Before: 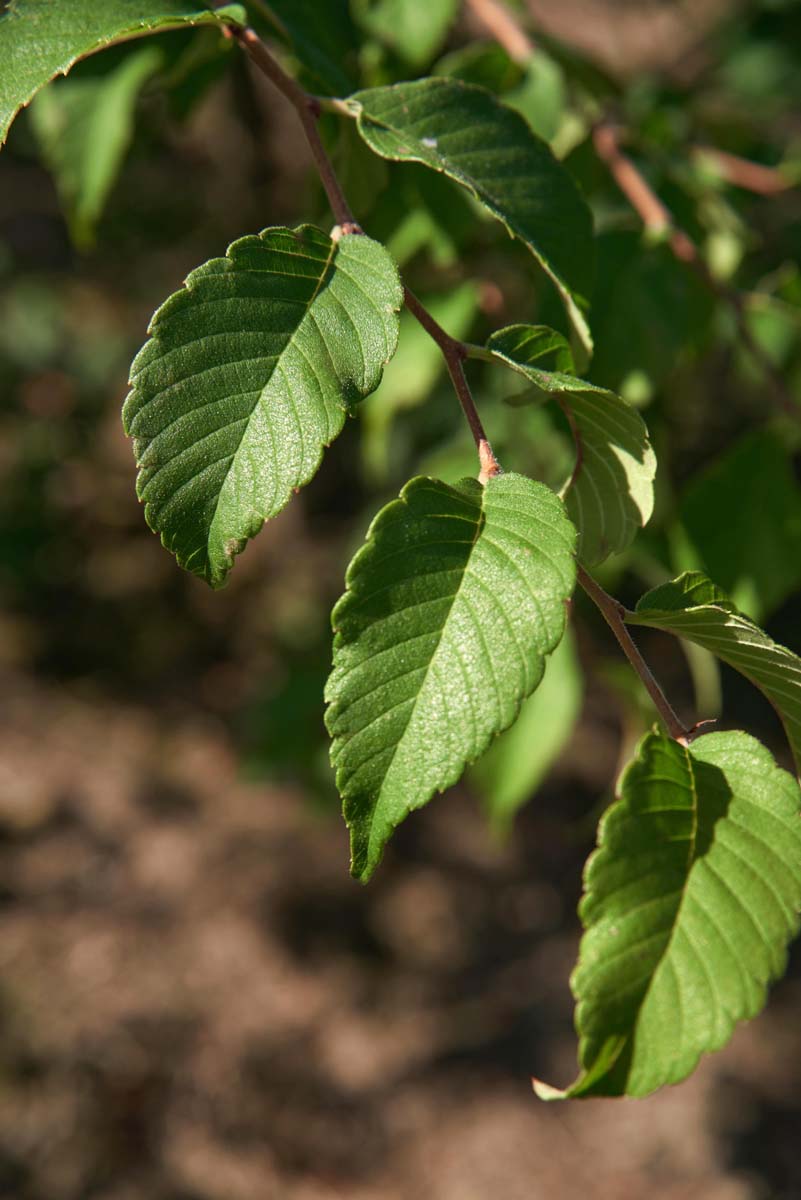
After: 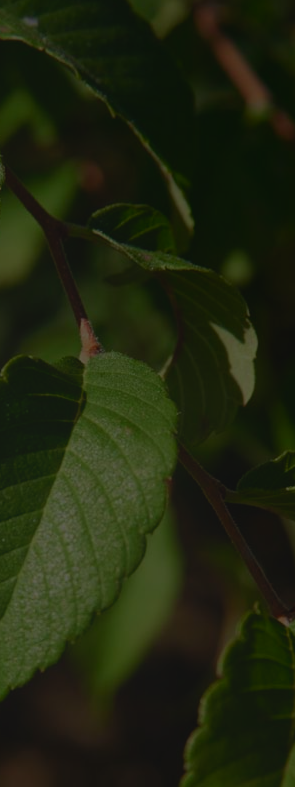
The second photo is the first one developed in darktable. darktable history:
local contrast: detail 69%
crop and rotate: left 49.936%, top 10.094%, right 13.136%, bottom 24.256%
exposure: exposure -2.446 EV, compensate highlight preservation false
